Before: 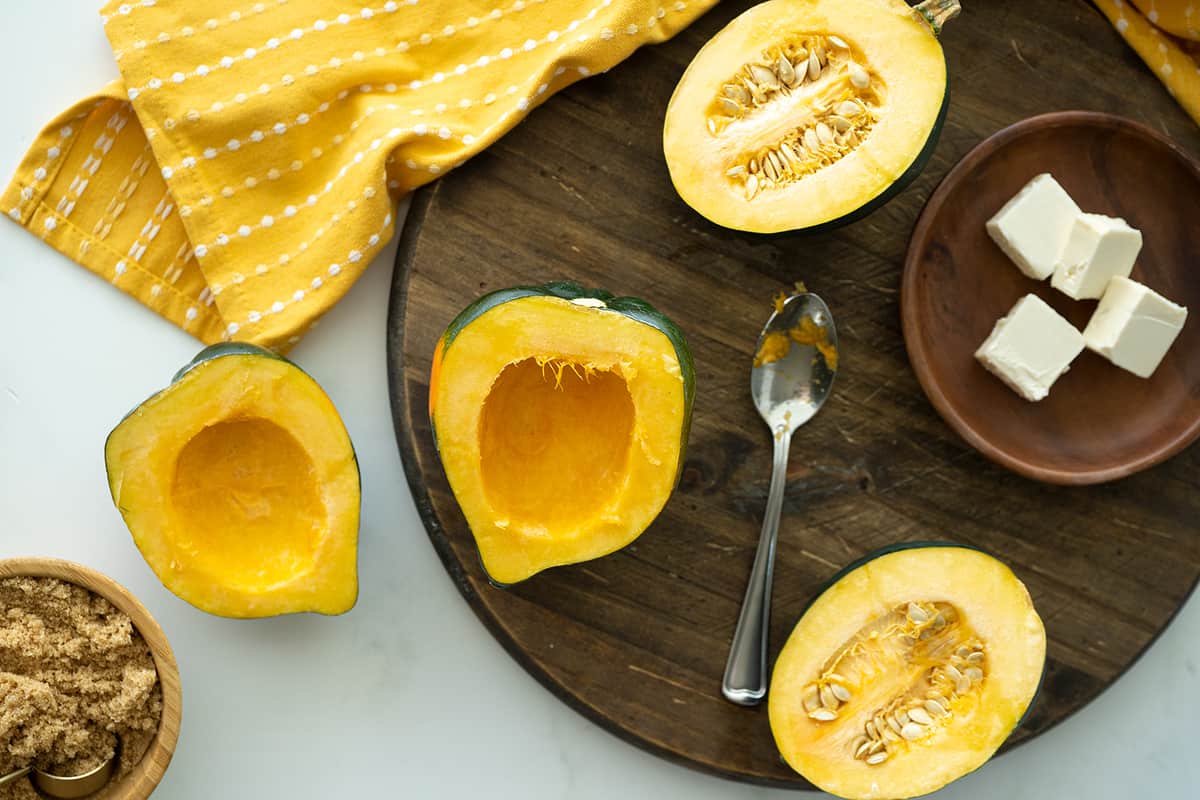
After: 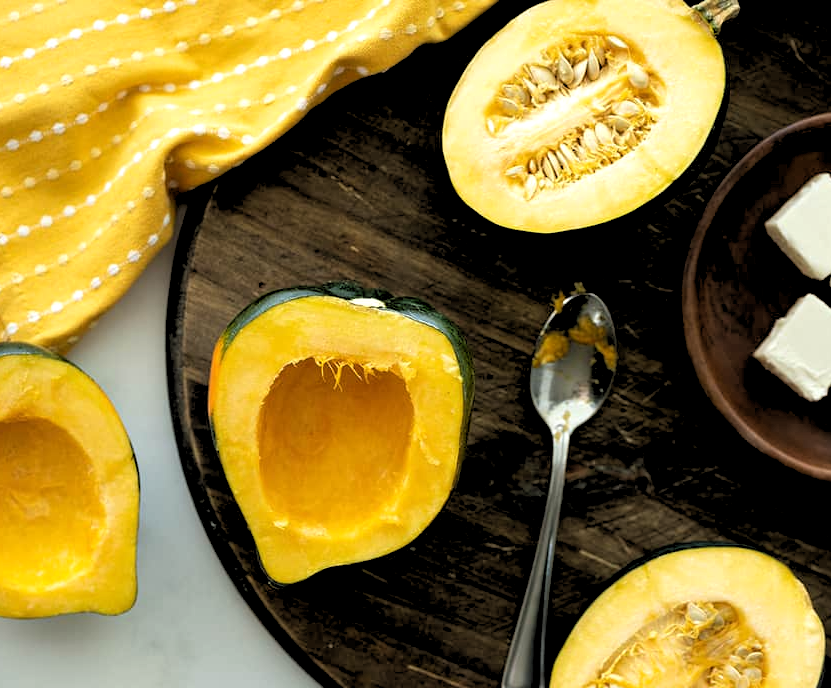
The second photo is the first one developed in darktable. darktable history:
crop: left 18.479%, right 12.2%, bottom 13.971%
rgb levels: levels [[0.034, 0.472, 0.904], [0, 0.5, 1], [0, 0.5, 1]]
